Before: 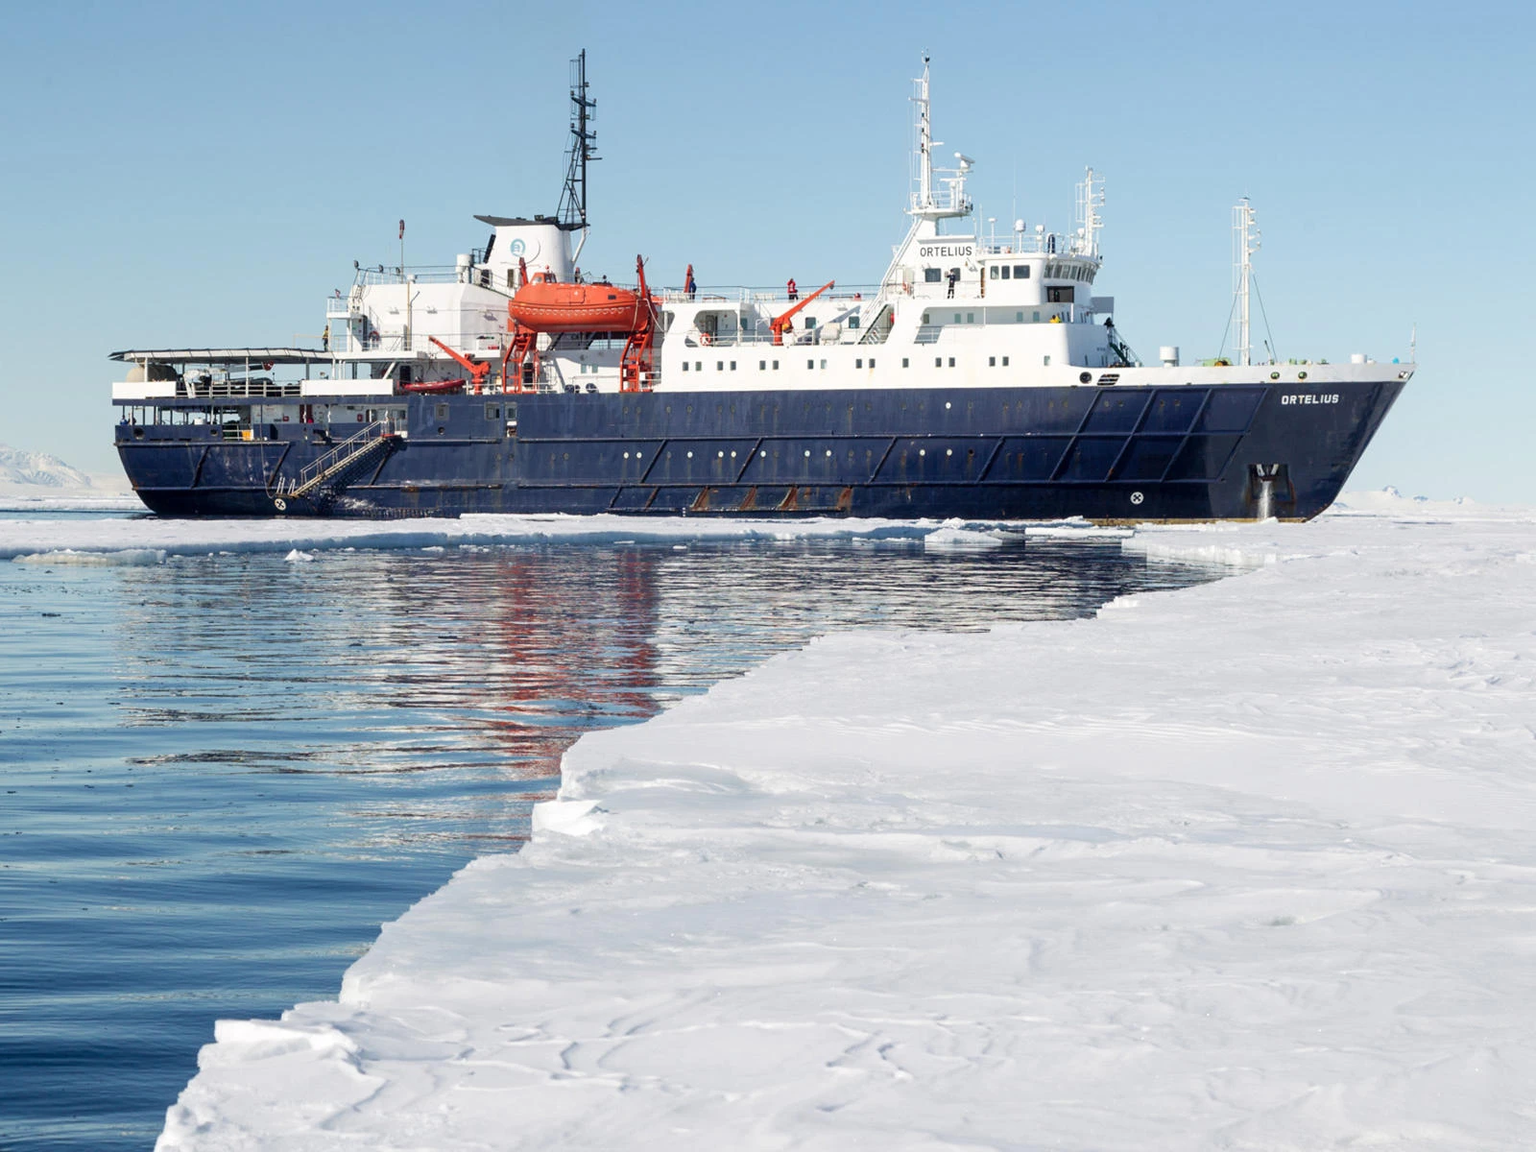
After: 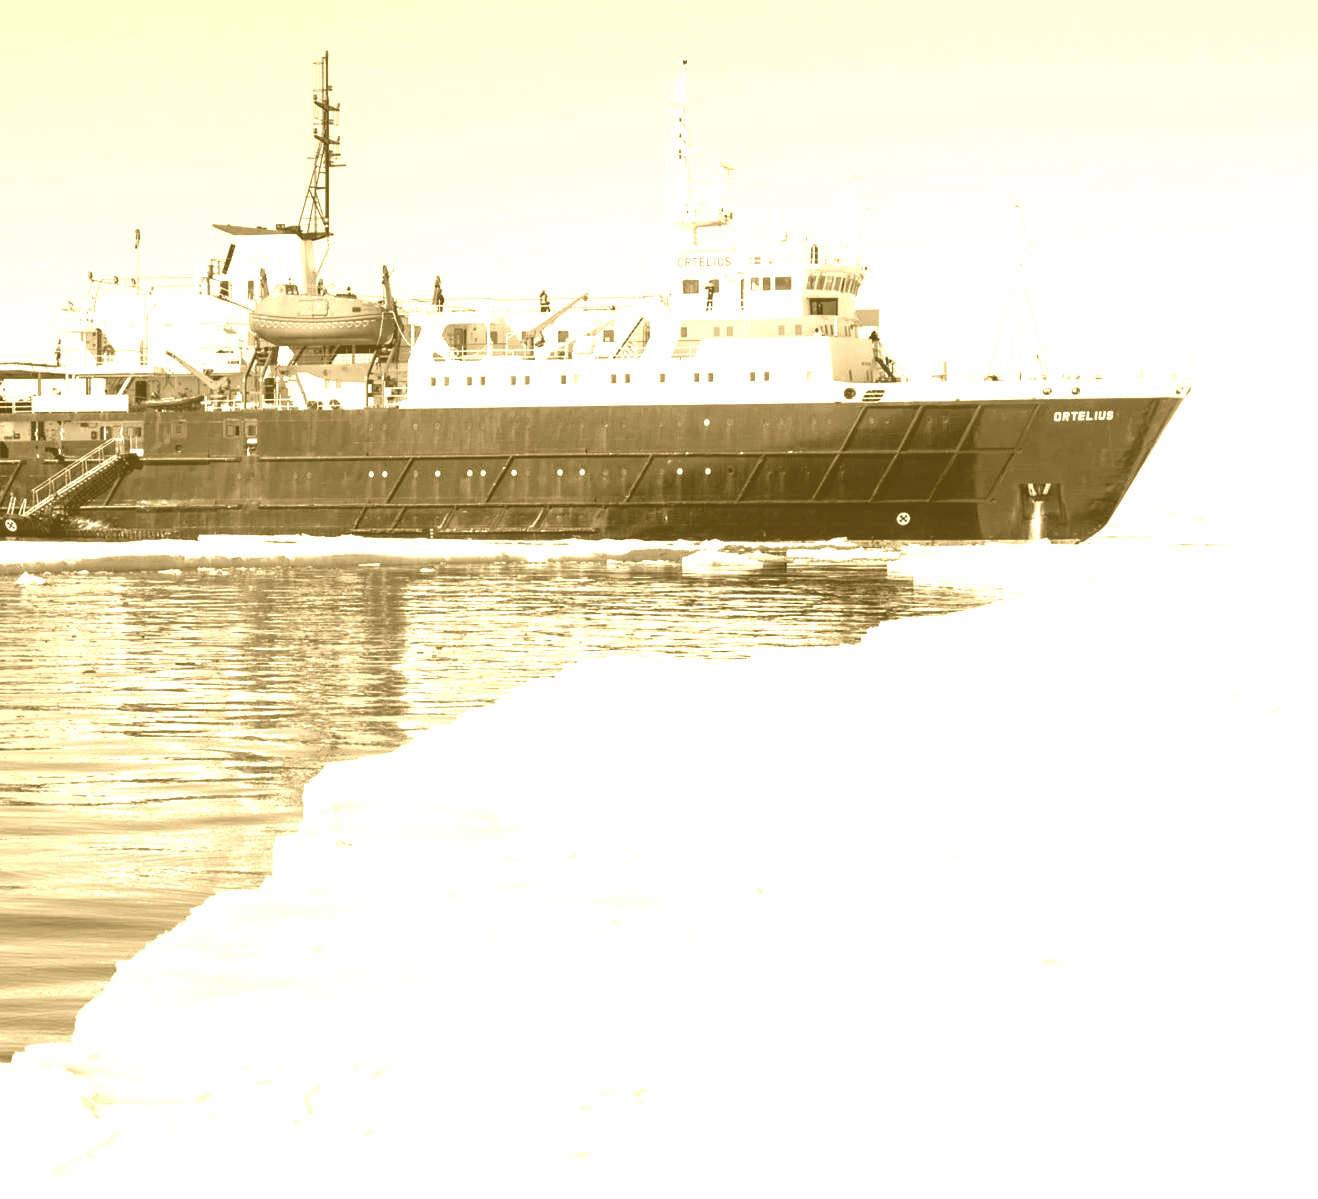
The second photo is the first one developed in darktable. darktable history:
color balance rgb: linear chroma grading › global chroma 9%, perceptual saturation grading › global saturation 36%, perceptual saturation grading › shadows 35%, perceptual brilliance grading › global brilliance 15%, perceptual brilliance grading › shadows -35%, global vibrance 15%
crop: left 17.582%, bottom 0.031%
colorize: hue 36°, source mix 100%
